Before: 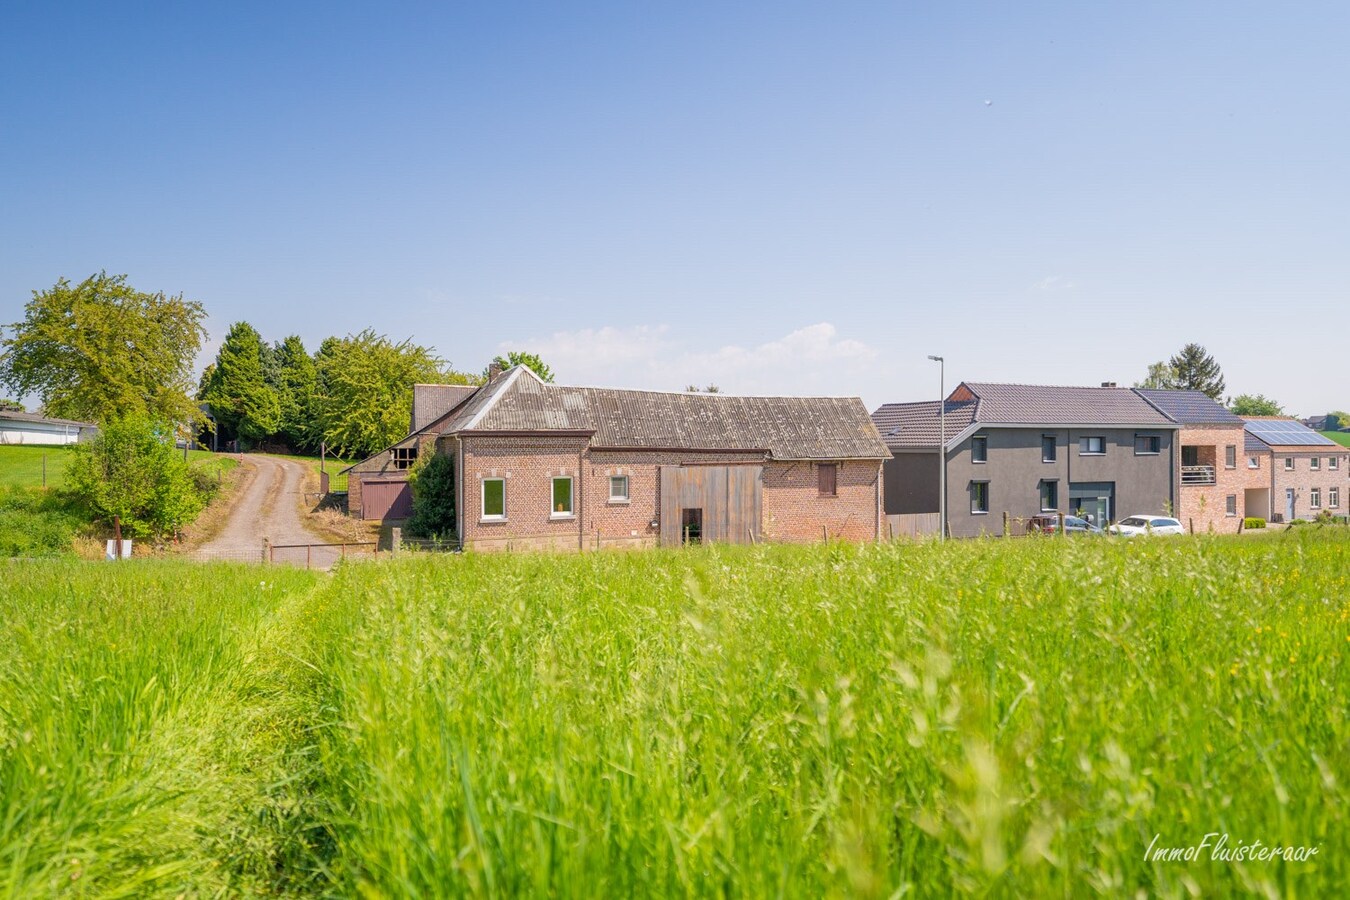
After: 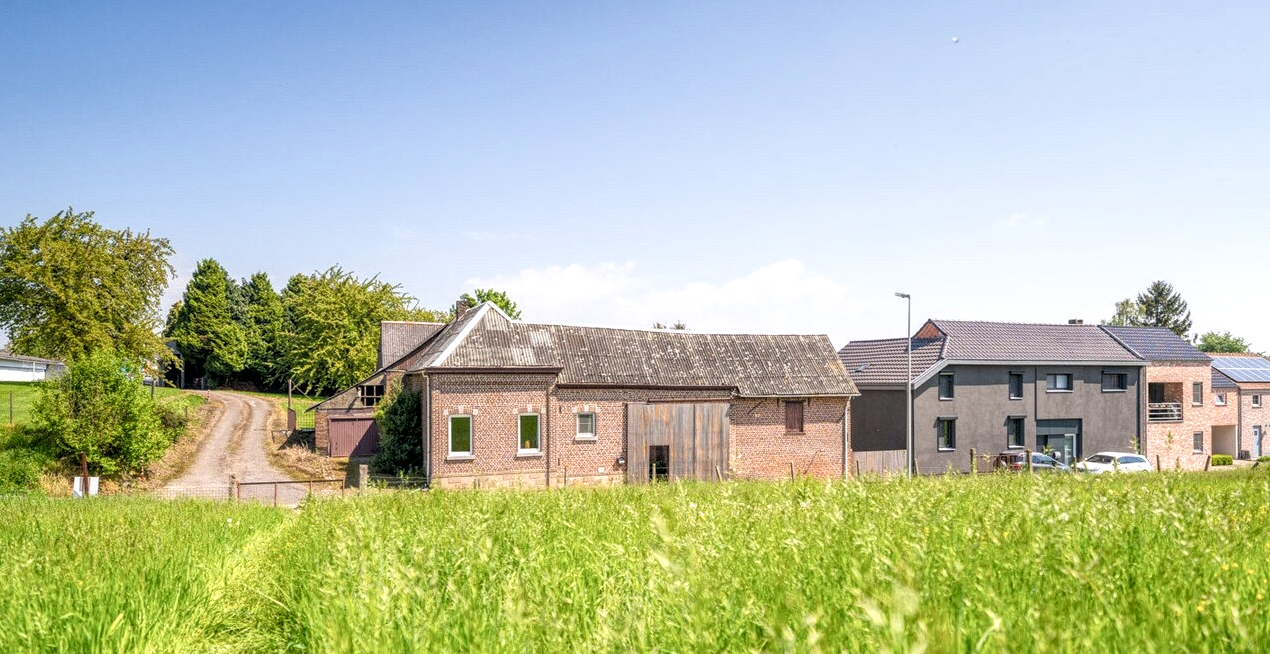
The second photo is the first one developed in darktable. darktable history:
local contrast: highlights 93%, shadows 84%, detail 160%, midtone range 0.2
crop: left 2.48%, top 7.024%, right 3.388%, bottom 20.273%
filmic rgb: black relative exposure -9.07 EV, white relative exposure 2.3 EV, hardness 7.49
